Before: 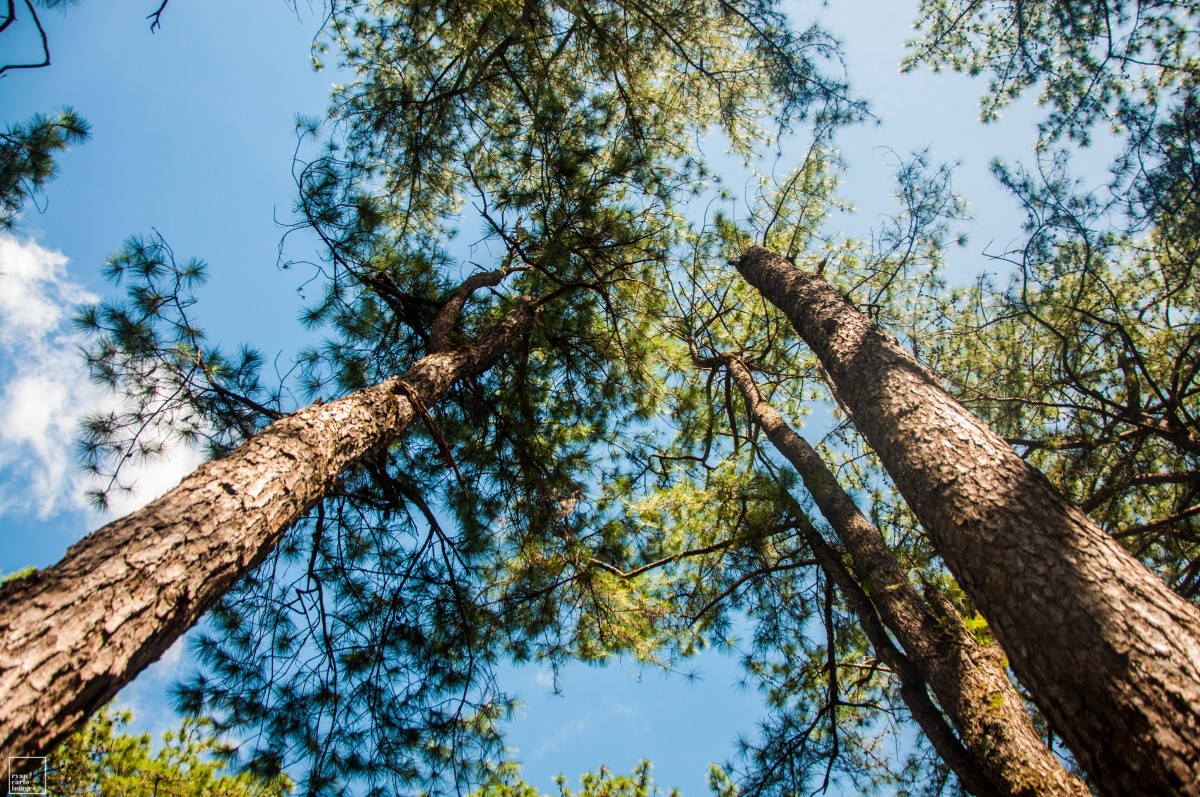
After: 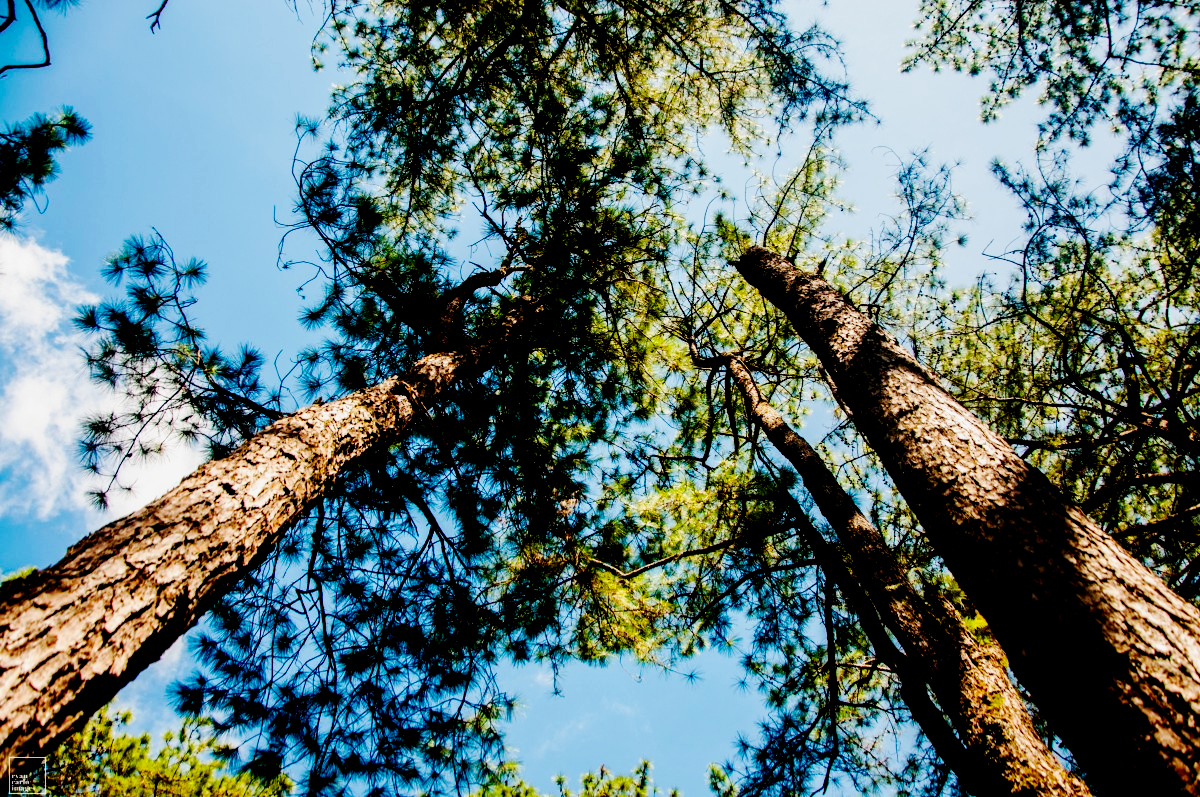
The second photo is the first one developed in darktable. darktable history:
exposure: black level correction 0.046, exposure -0.228 EV, compensate highlight preservation false
base curve: curves: ch0 [(0, 0) (0.036, 0.025) (0.121, 0.166) (0.206, 0.329) (0.605, 0.79) (1, 1)], preserve colors none
